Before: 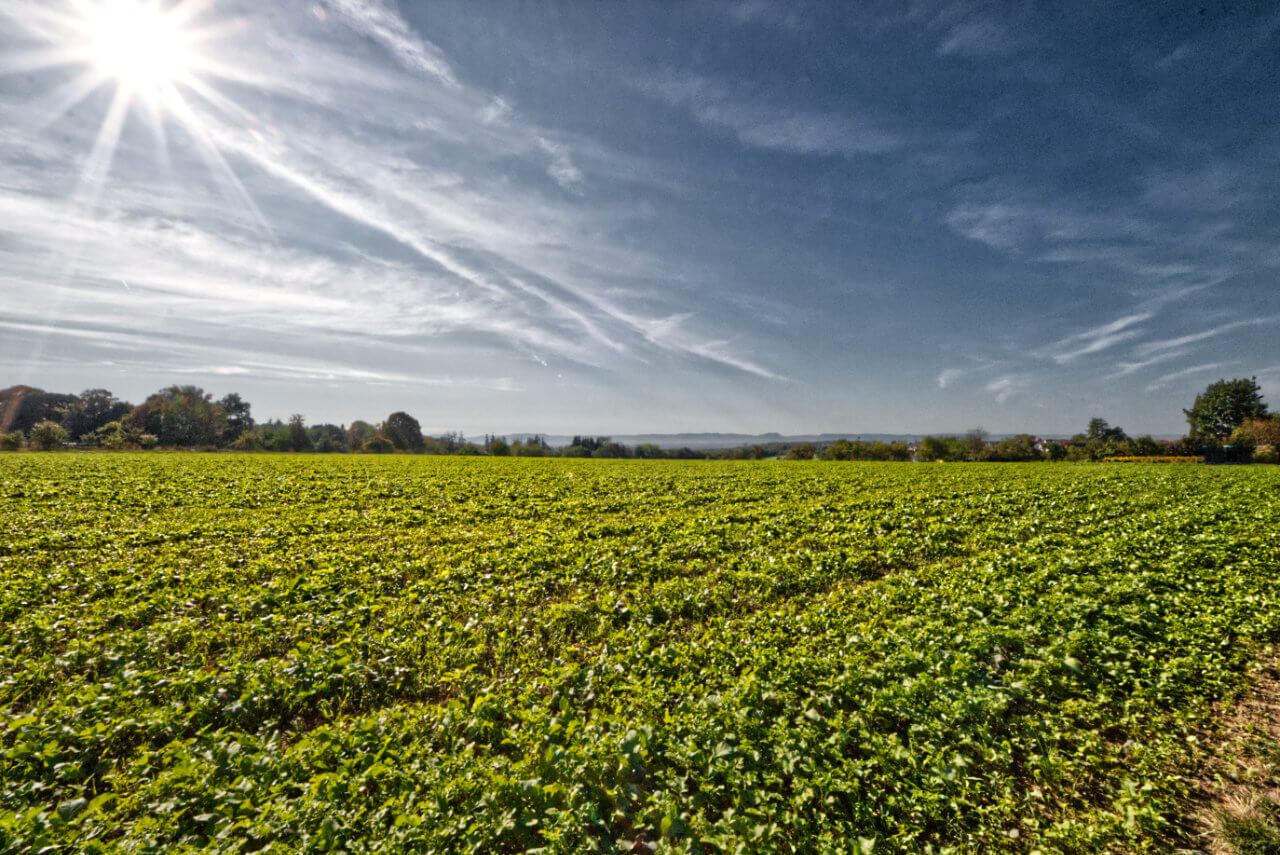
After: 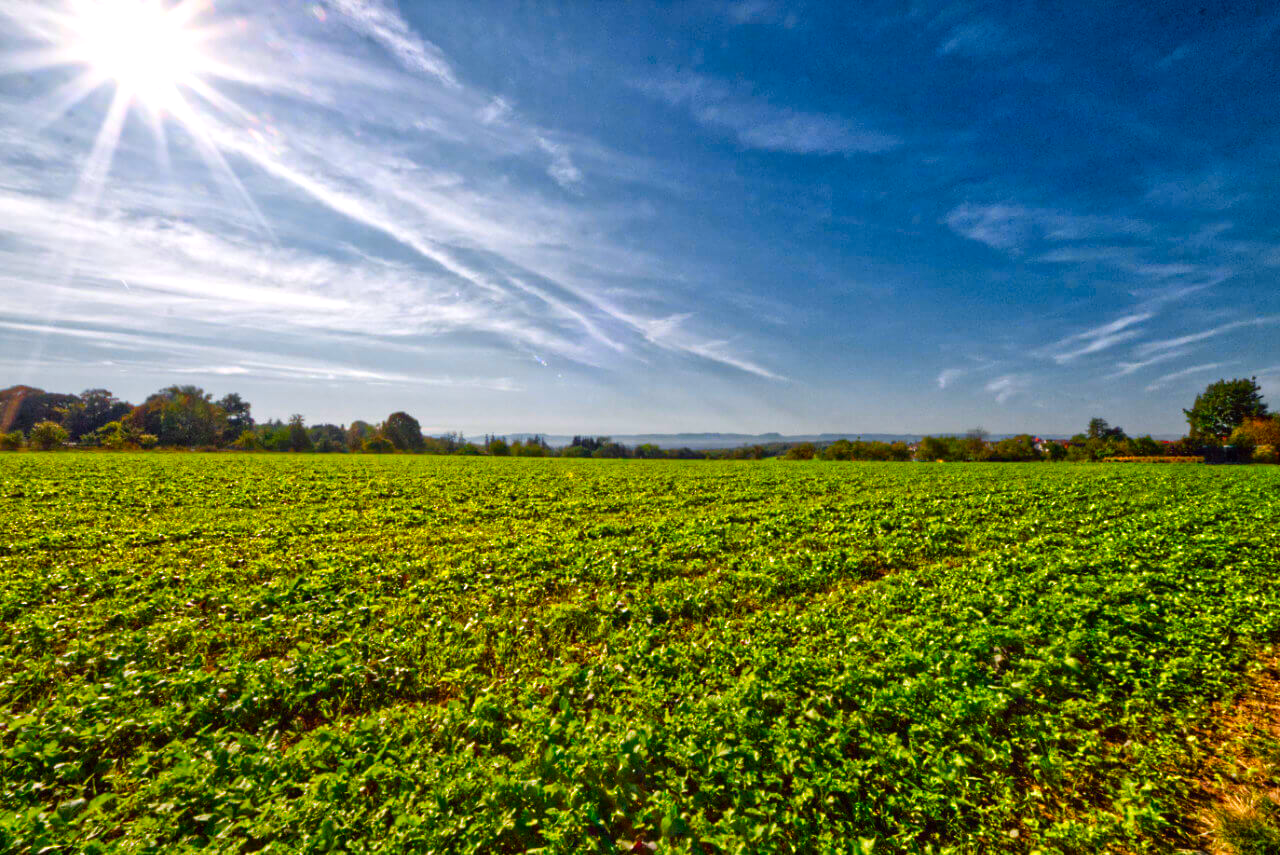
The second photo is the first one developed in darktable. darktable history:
color balance: lift [1, 1, 0.999, 1.001], gamma [1, 1.003, 1.005, 0.995], gain [1, 0.992, 0.988, 1.012], contrast 5%, output saturation 110%
color correction: saturation 1.8
